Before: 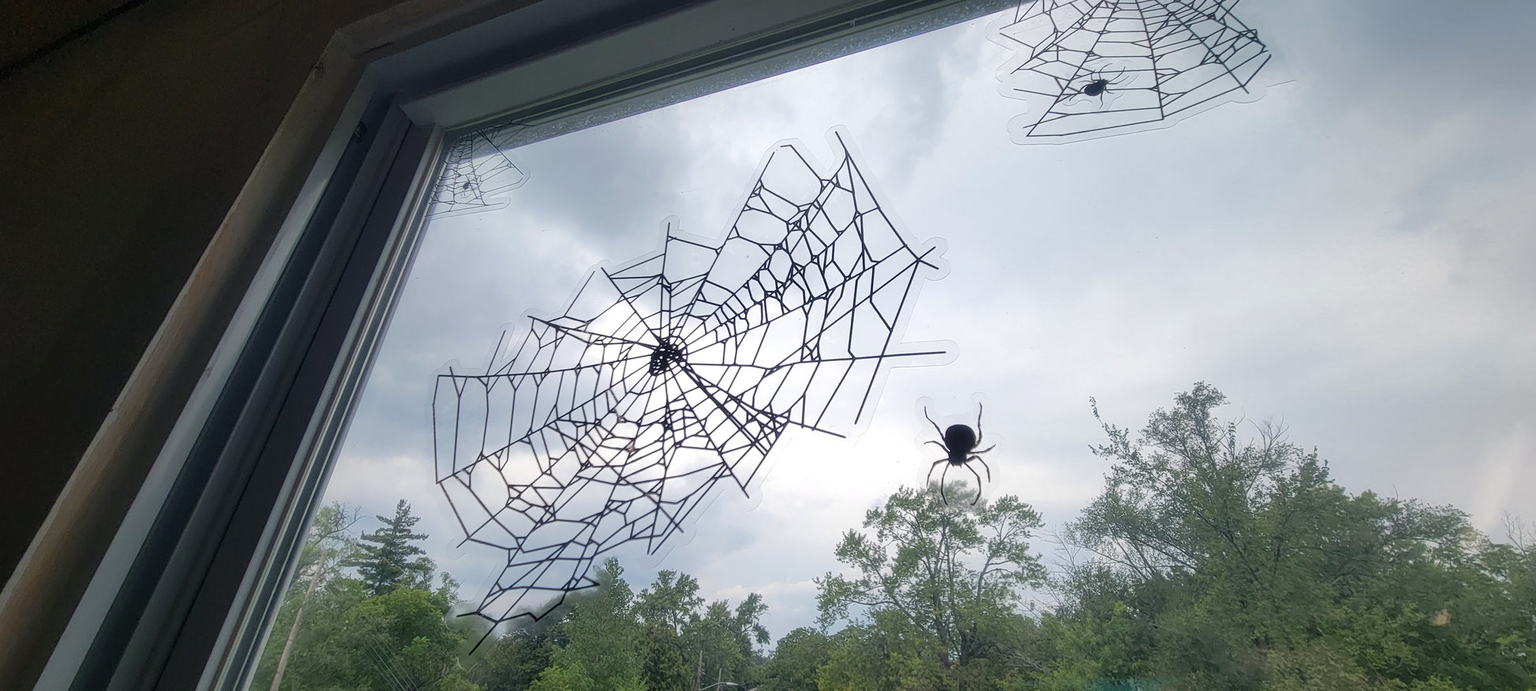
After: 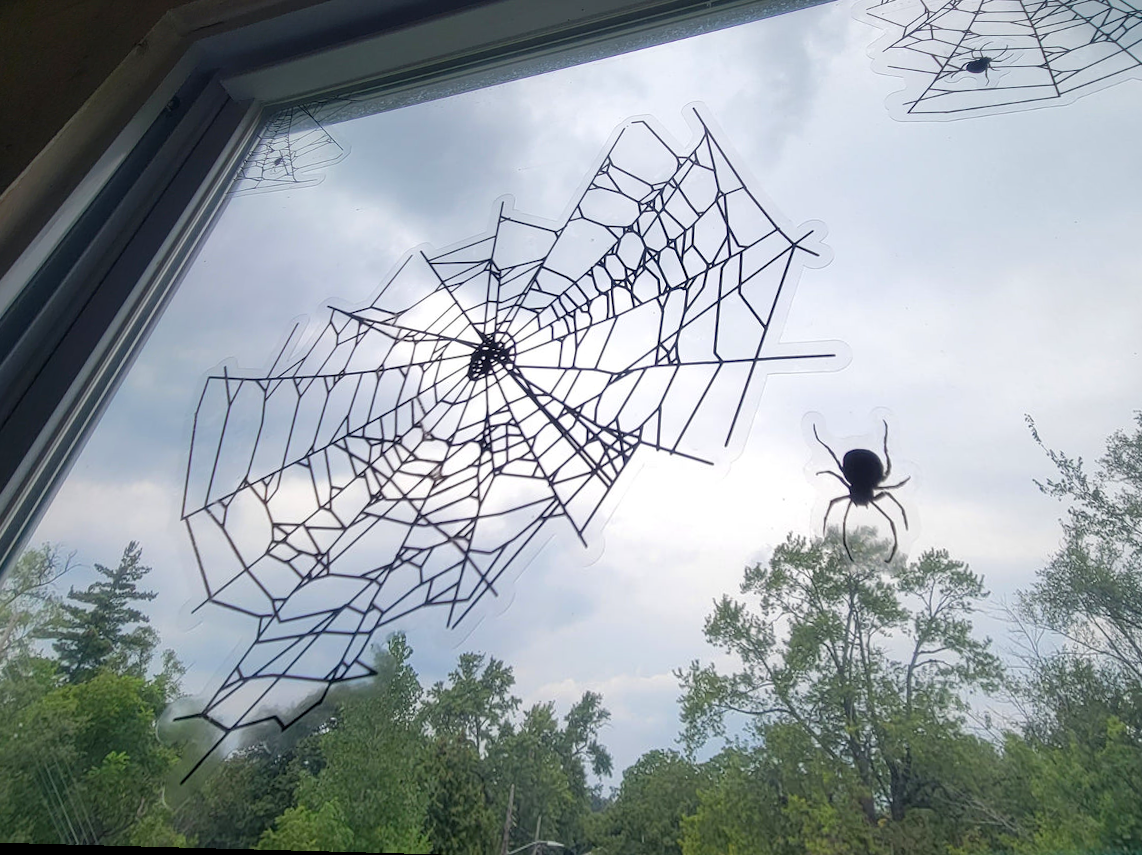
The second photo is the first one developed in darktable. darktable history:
crop and rotate: left 9.061%, right 20.142%
contrast brightness saturation: saturation 0.18
rotate and perspective: rotation 0.72°, lens shift (vertical) -0.352, lens shift (horizontal) -0.051, crop left 0.152, crop right 0.859, crop top 0.019, crop bottom 0.964
